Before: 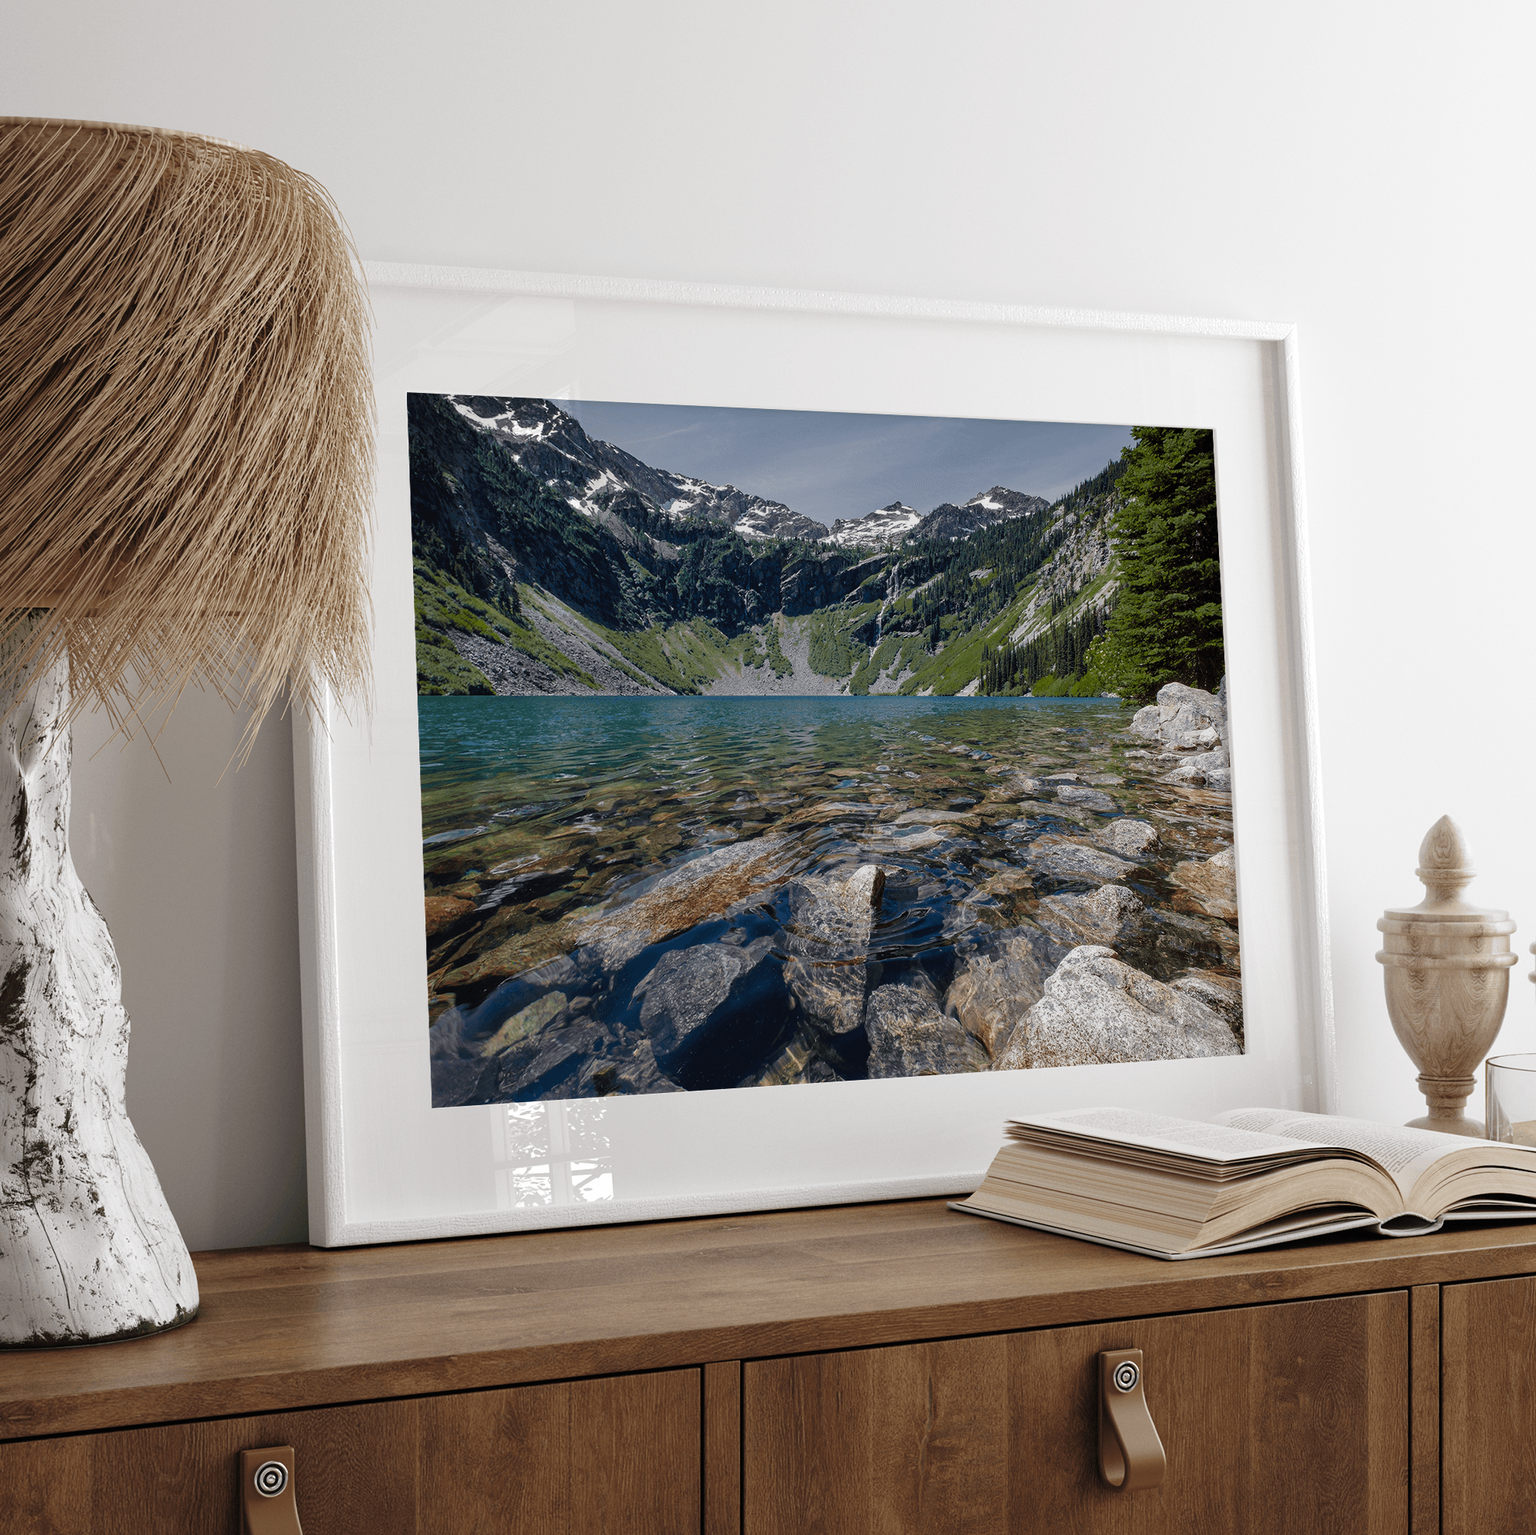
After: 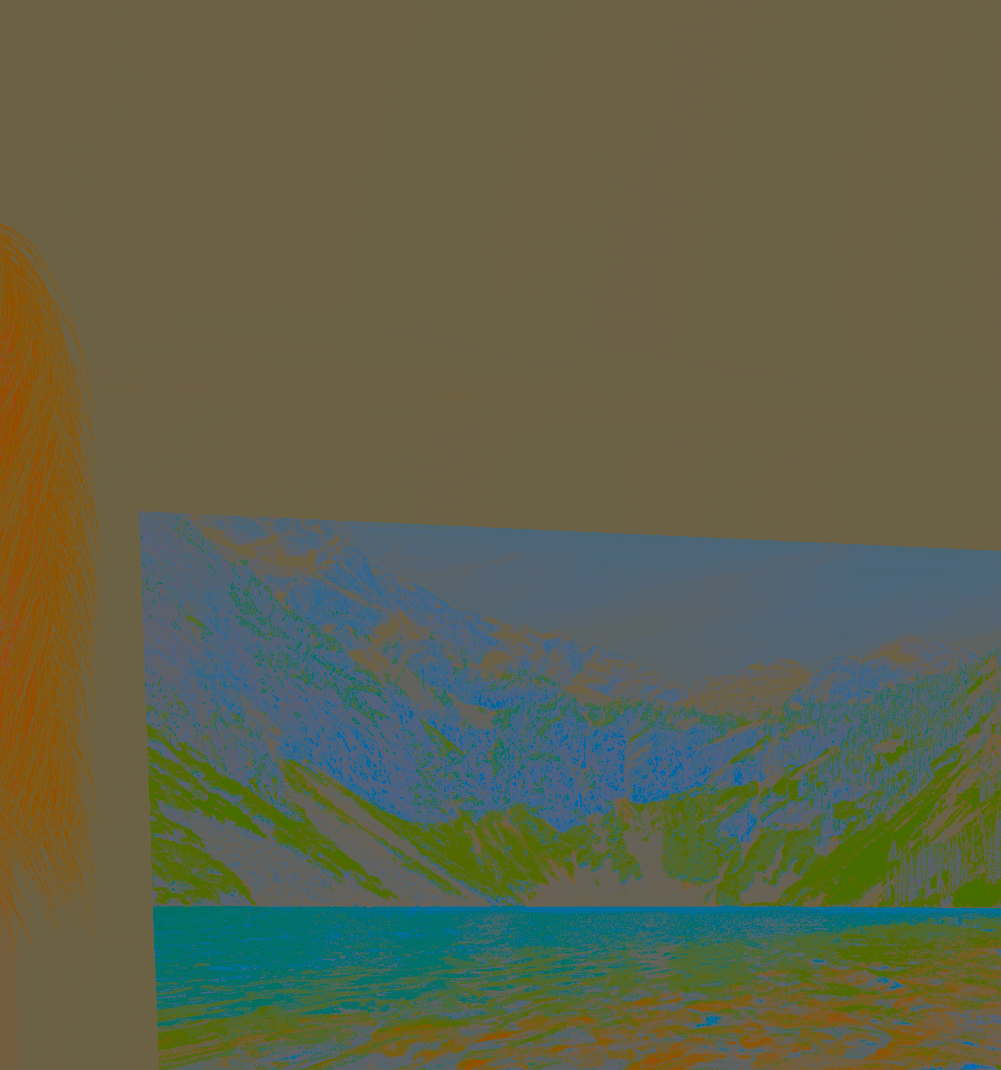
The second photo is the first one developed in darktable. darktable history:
white balance: red 1.029, blue 0.92
shadows and highlights: low approximation 0.01, soften with gaussian
tone equalizer: -7 EV 0.15 EV, -6 EV 0.6 EV, -5 EV 1.15 EV, -4 EV 1.33 EV, -3 EV 1.15 EV, -2 EV 0.6 EV, -1 EV 0.15 EV, mask exposure compensation -0.5 EV
crop: left 19.556%, right 30.401%, bottom 46.458%
contrast brightness saturation: contrast -0.99, brightness -0.17, saturation 0.75
sharpen: on, module defaults
